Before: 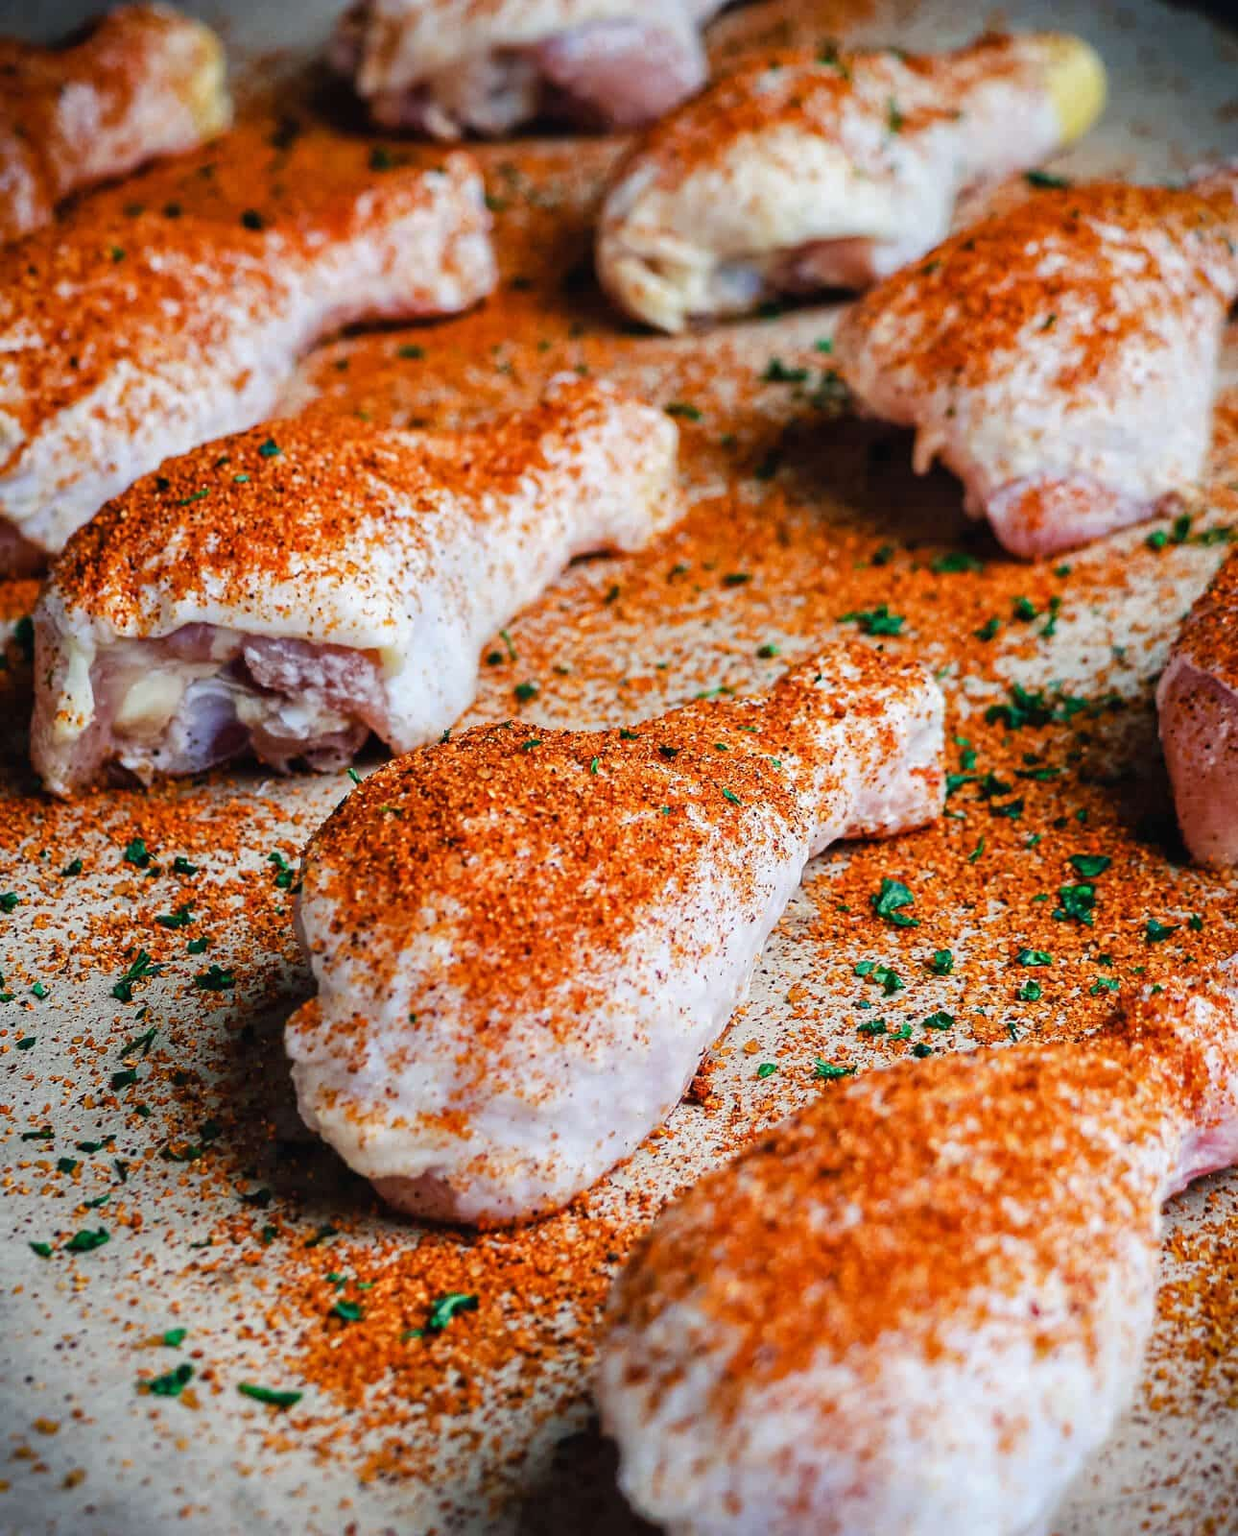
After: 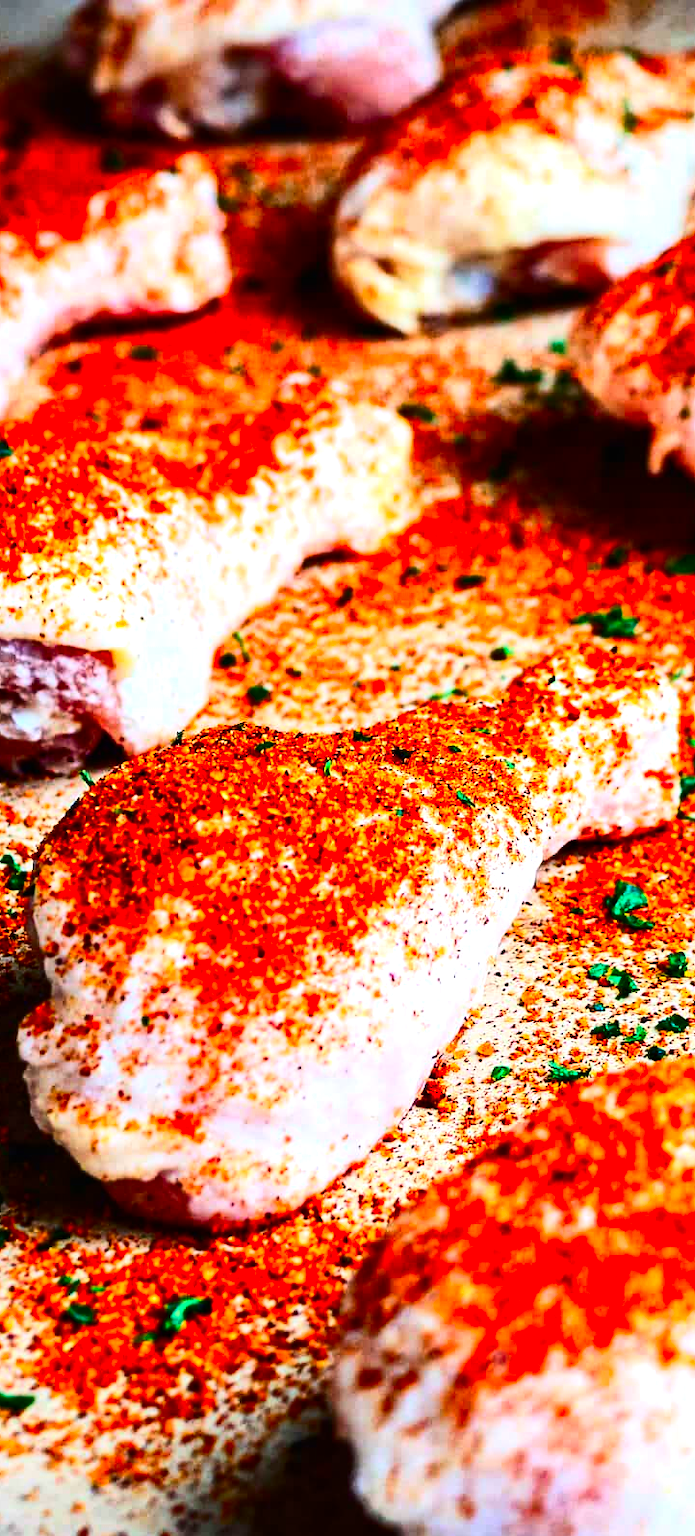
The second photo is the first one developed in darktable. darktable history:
exposure: exposure -0.041 EV, compensate highlight preservation false
crop: left 21.674%, right 22.086%
contrast brightness saturation: contrast 0.26, brightness 0.02, saturation 0.87
tone equalizer: -8 EV -0.75 EV, -7 EV -0.7 EV, -6 EV -0.6 EV, -5 EV -0.4 EV, -3 EV 0.4 EV, -2 EV 0.6 EV, -1 EV 0.7 EV, +0 EV 0.75 EV, edges refinement/feathering 500, mask exposure compensation -1.57 EV, preserve details no
